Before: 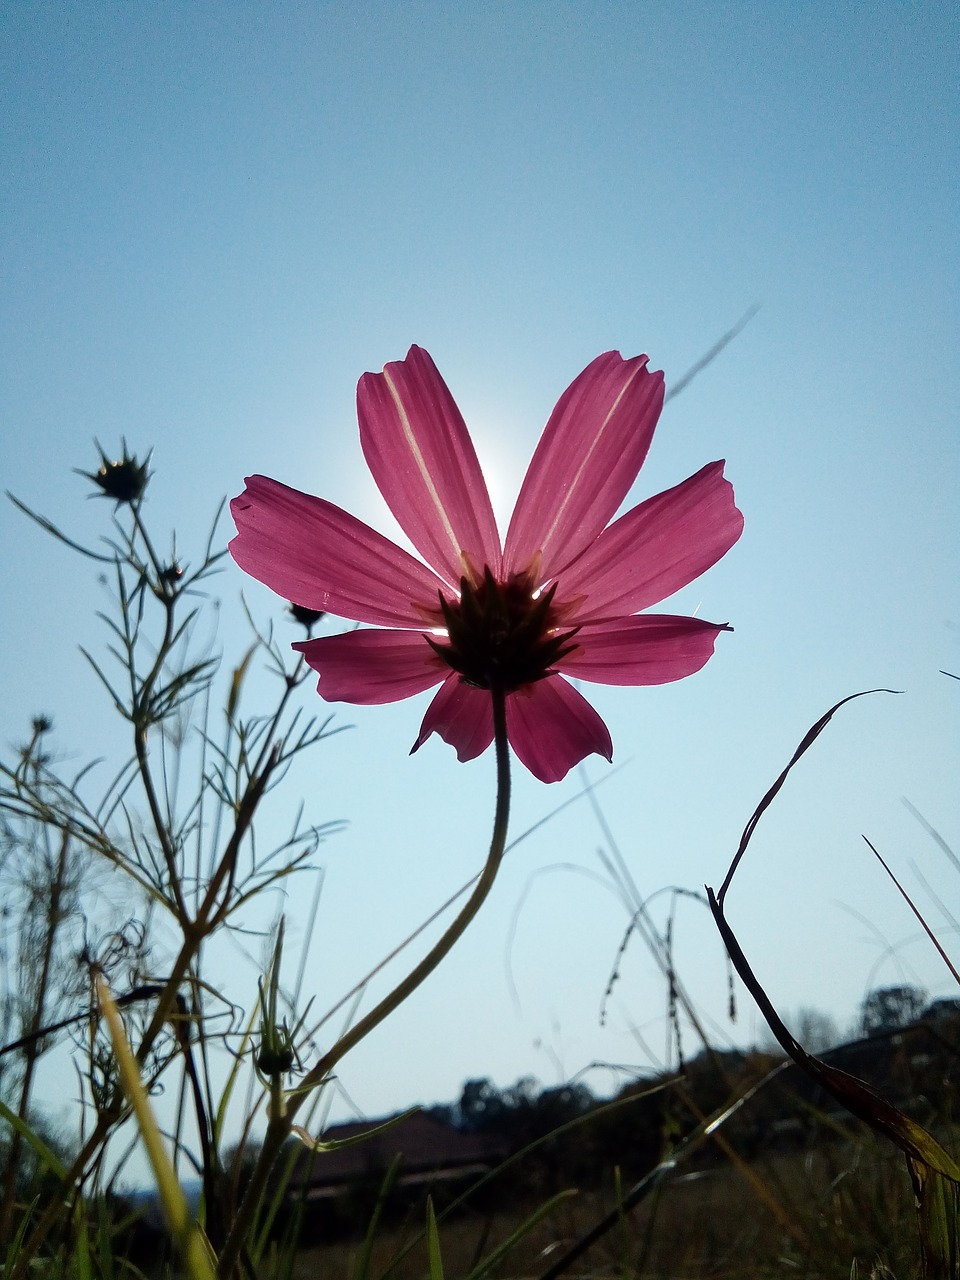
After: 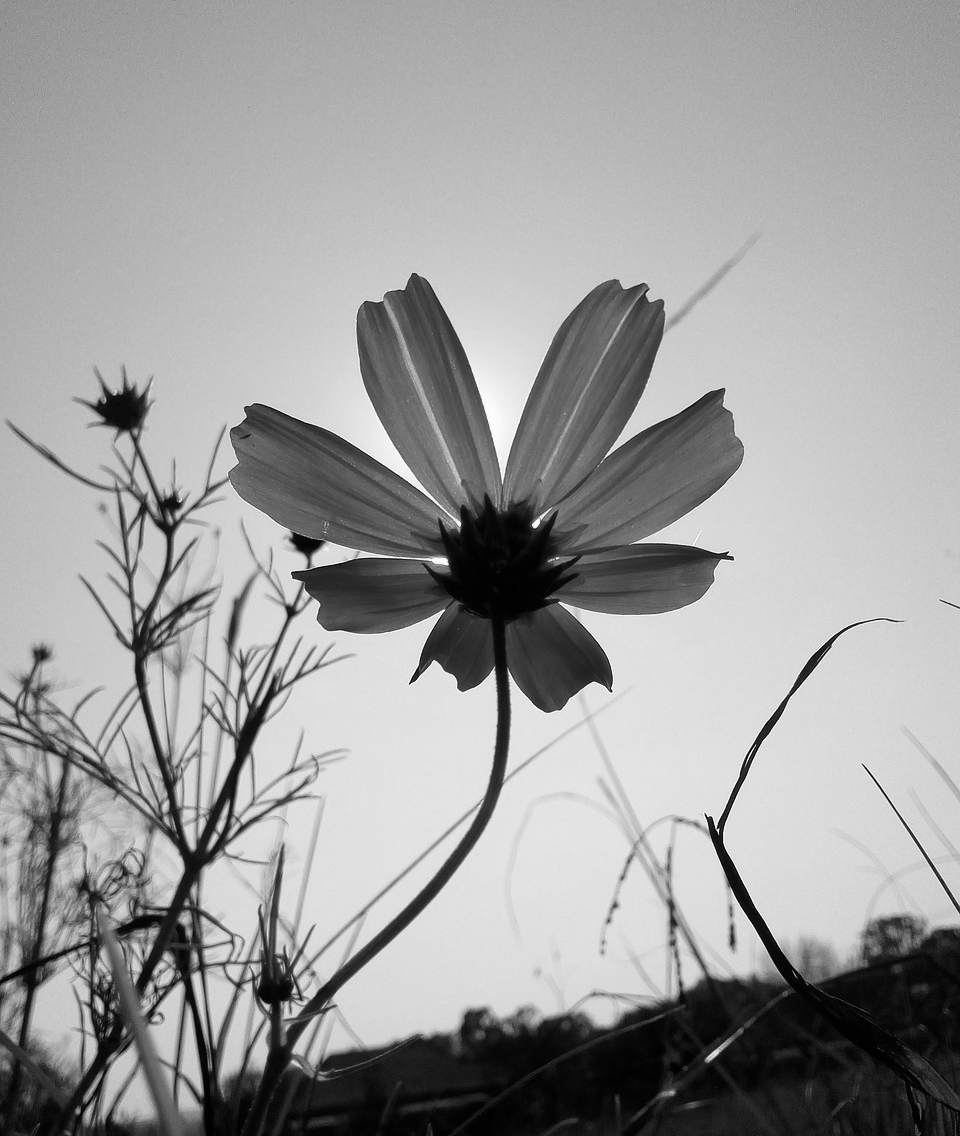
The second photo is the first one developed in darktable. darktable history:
crop and rotate: top 5.571%, bottom 5.647%
color calibration: output gray [0.21, 0.42, 0.37, 0], illuminant as shot in camera, x 0.358, y 0.373, temperature 4628.91 K
